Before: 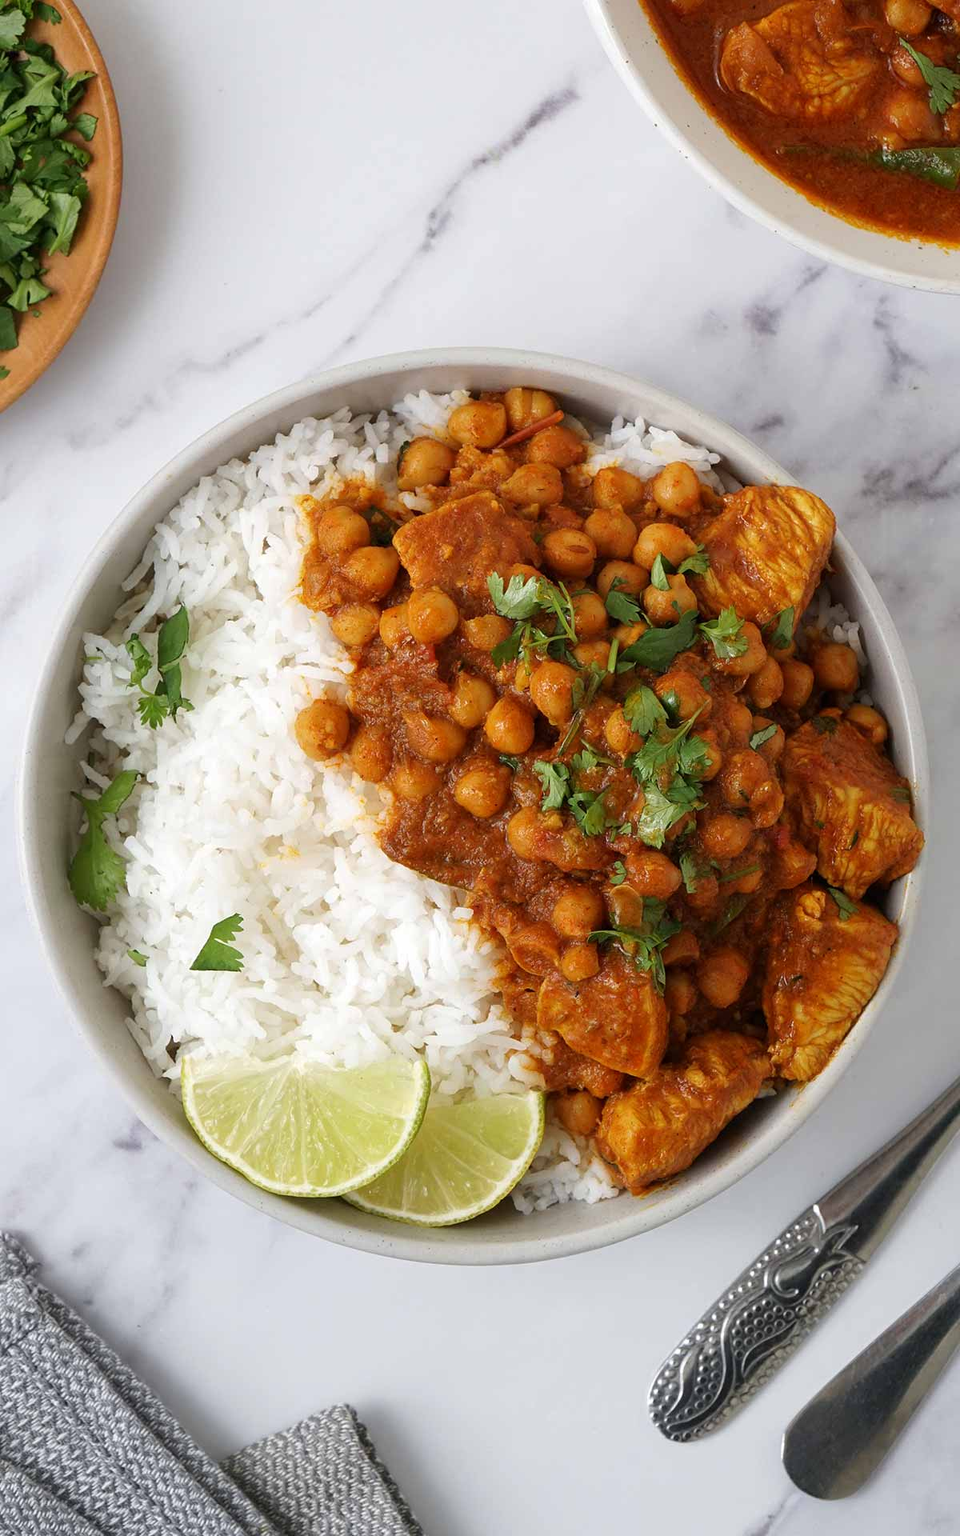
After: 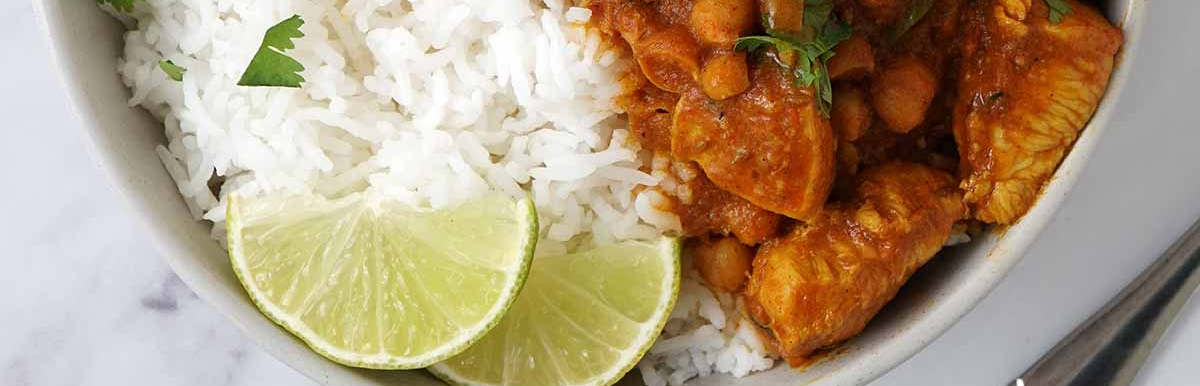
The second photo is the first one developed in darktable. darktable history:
crop and rotate: top 58.712%, bottom 21.156%
